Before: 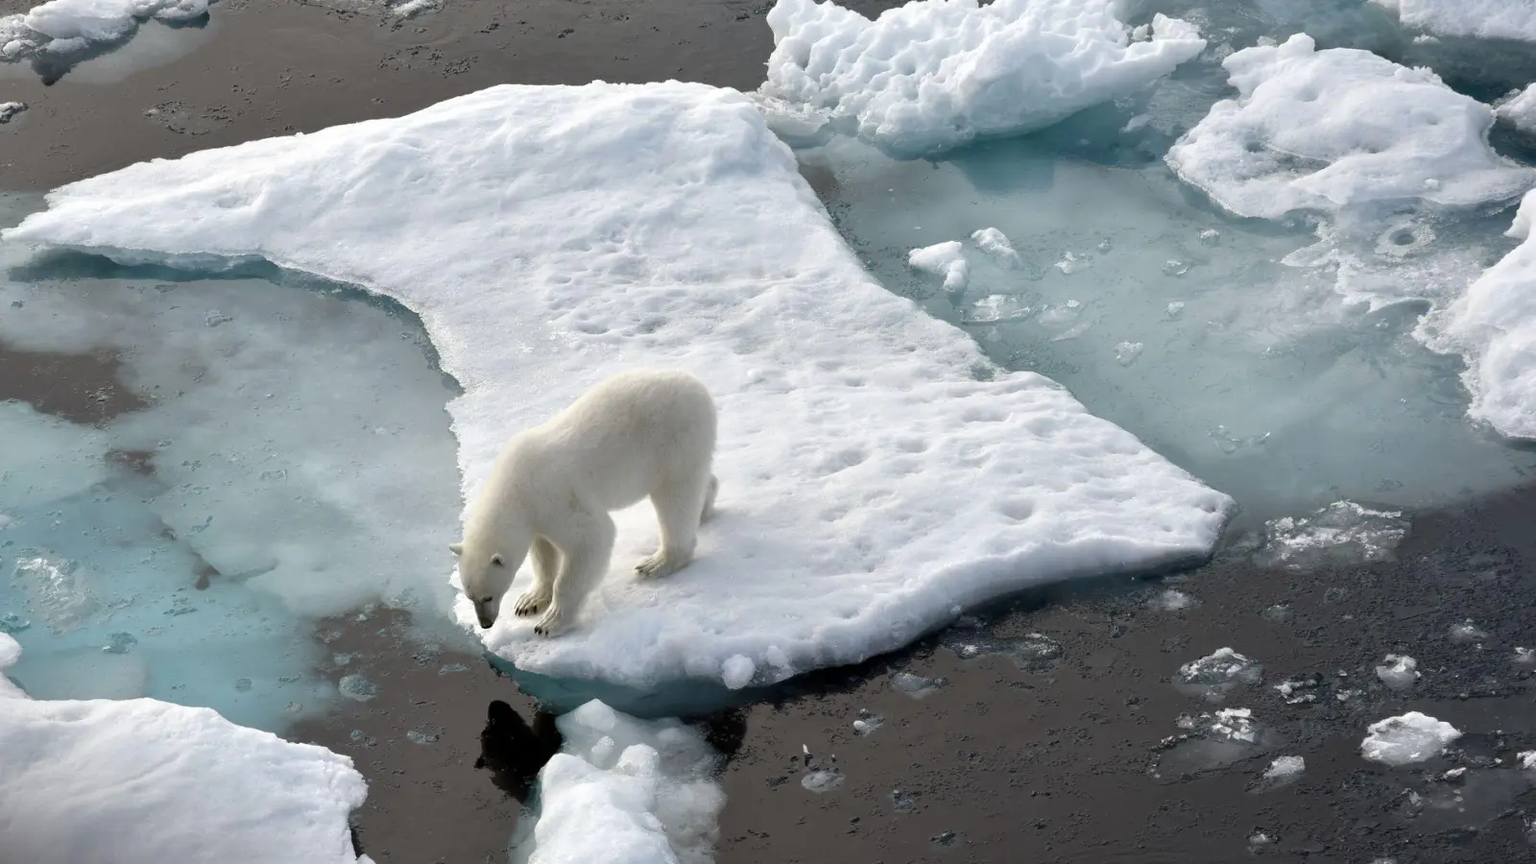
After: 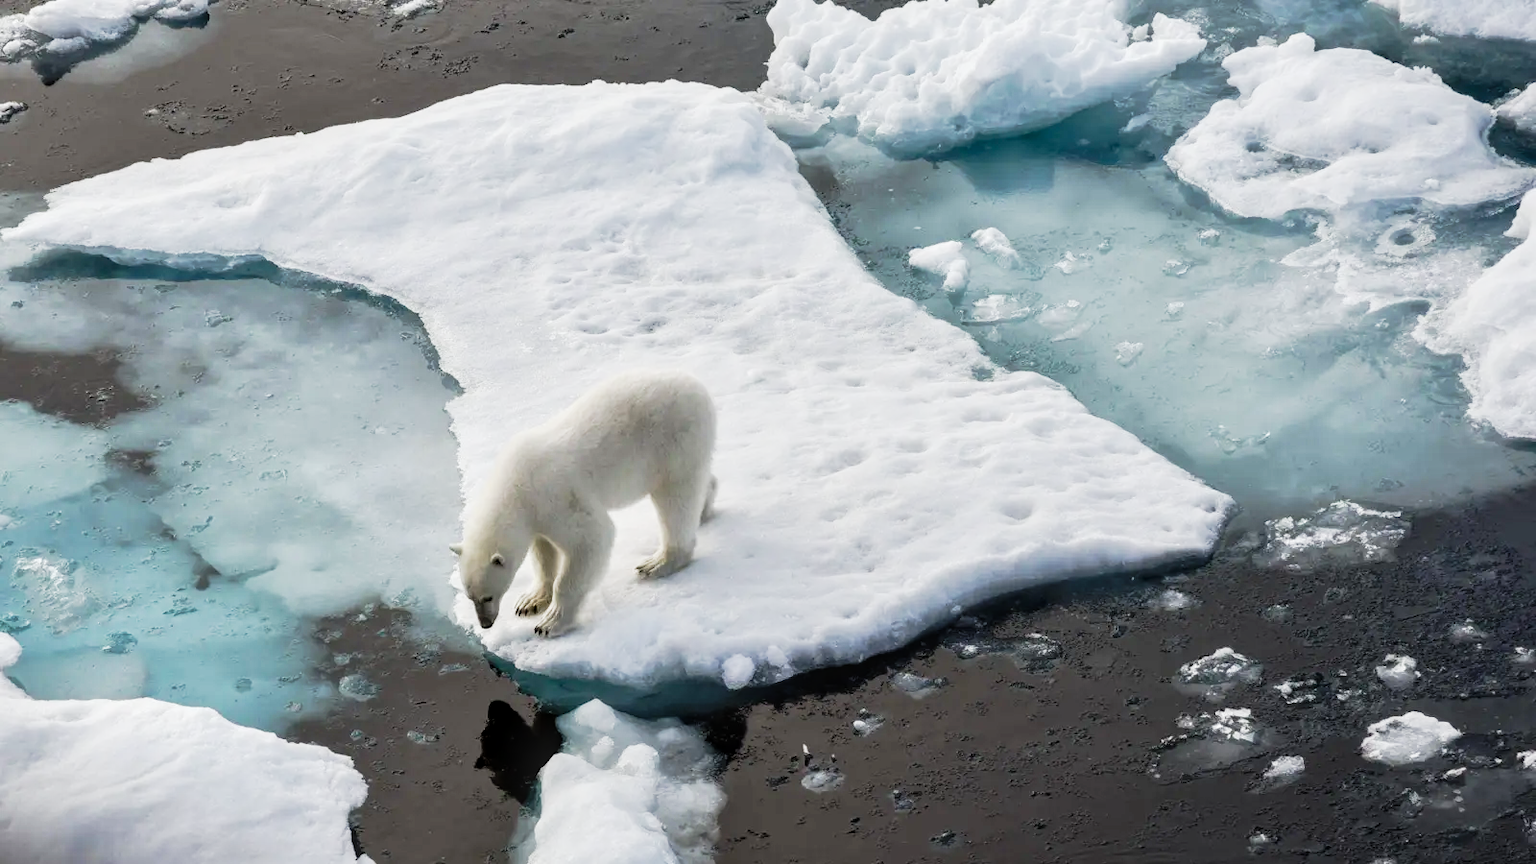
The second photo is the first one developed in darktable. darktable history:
tone curve: curves: ch0 [(0, 0.008) (0.081, 0.044) (0.177, 0.123) (0.283, 0.253) (0.427, 0.441) (0.495, 0.524) (0.661, 0.756) (0.796, 0.859) (1, 0.951)]; ch1 [(0, 0) (0.161, 0.092) (0.35, 0.33) (0.392, 0.392) (0.427, 0.426) (0.479, 0.472) (0.505, 0.5) (0.521, 0.519) (0.567, 0.556) (0.583, 0.588) (0.625, 0.627) (0.678, 0.733) (1, 1)]; ch2 [(0, 0) (0.346, 0.362) (0.404, 0.427) (0.502, 0.499) (0.523, 0.522) (0.544, 0.561) (0.58, 0.59) (0.629, 0.642) (0.717, 0.678) (1, 1)], preserve colors none
local contrast: on, module defaults
